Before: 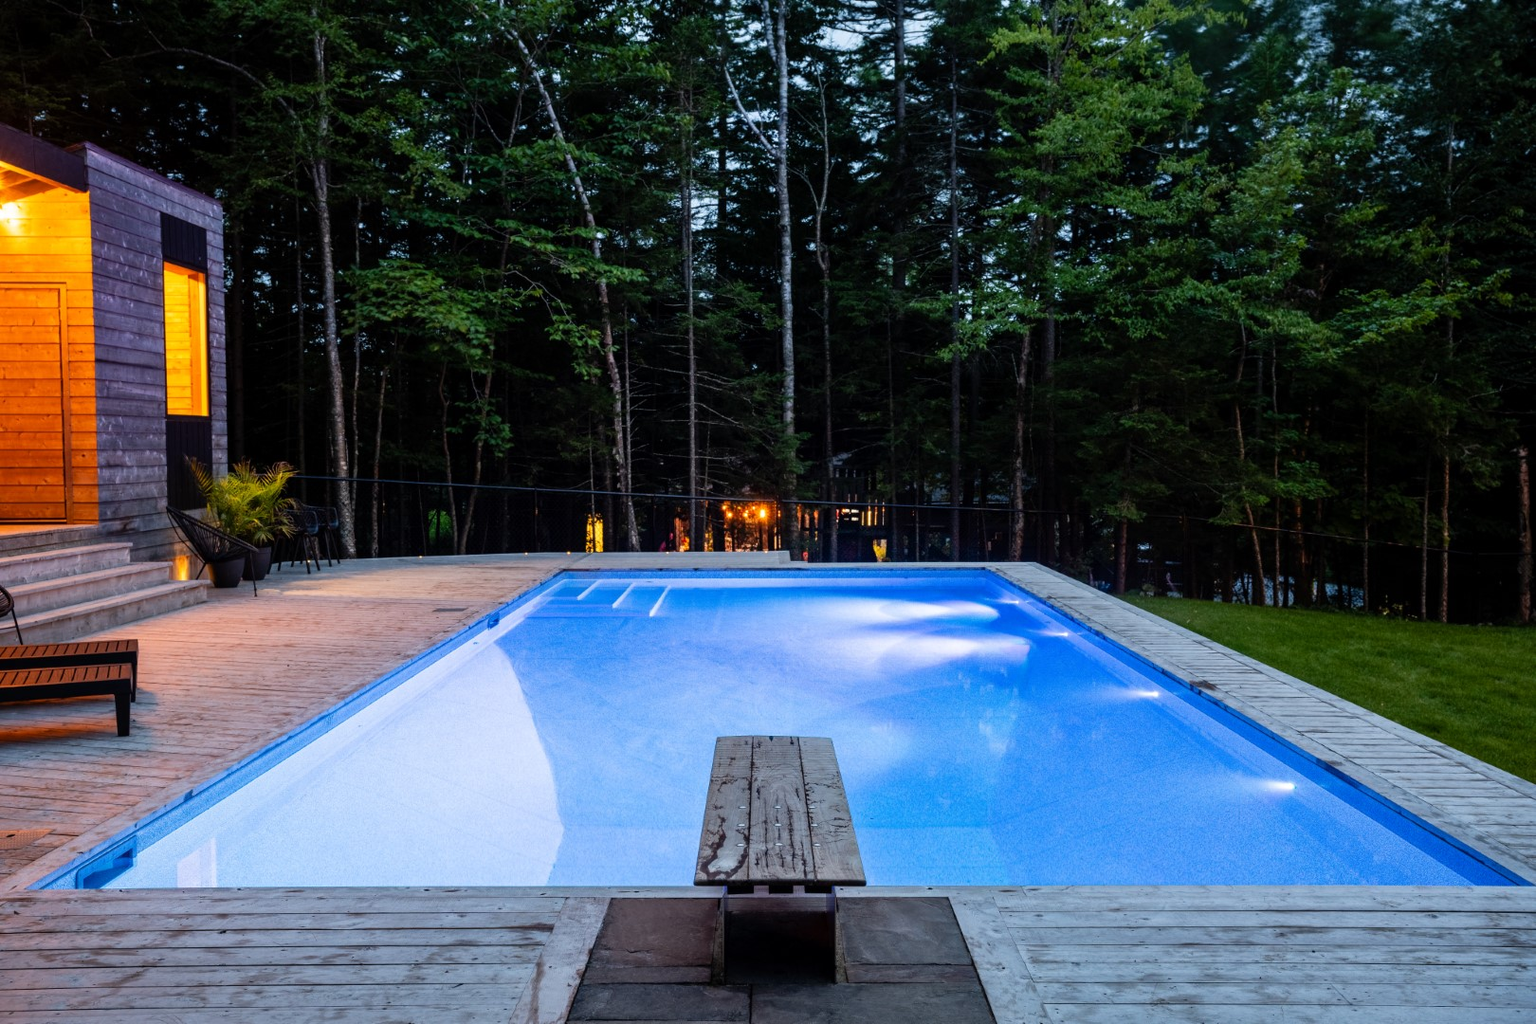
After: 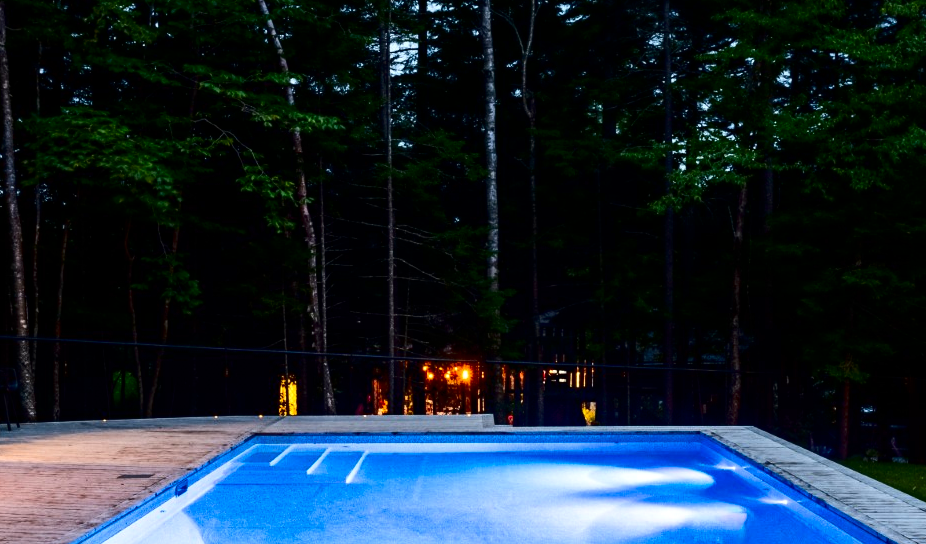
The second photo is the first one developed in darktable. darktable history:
contrast brightness saturation: contrast 0.24, brightness -0.24, saturation 0.14
crop: left 20.932%, top 15.471%, right 21.848%, bottom 34.081%
exposure: exposure 0.2 EV, compensate highlight preservation false
